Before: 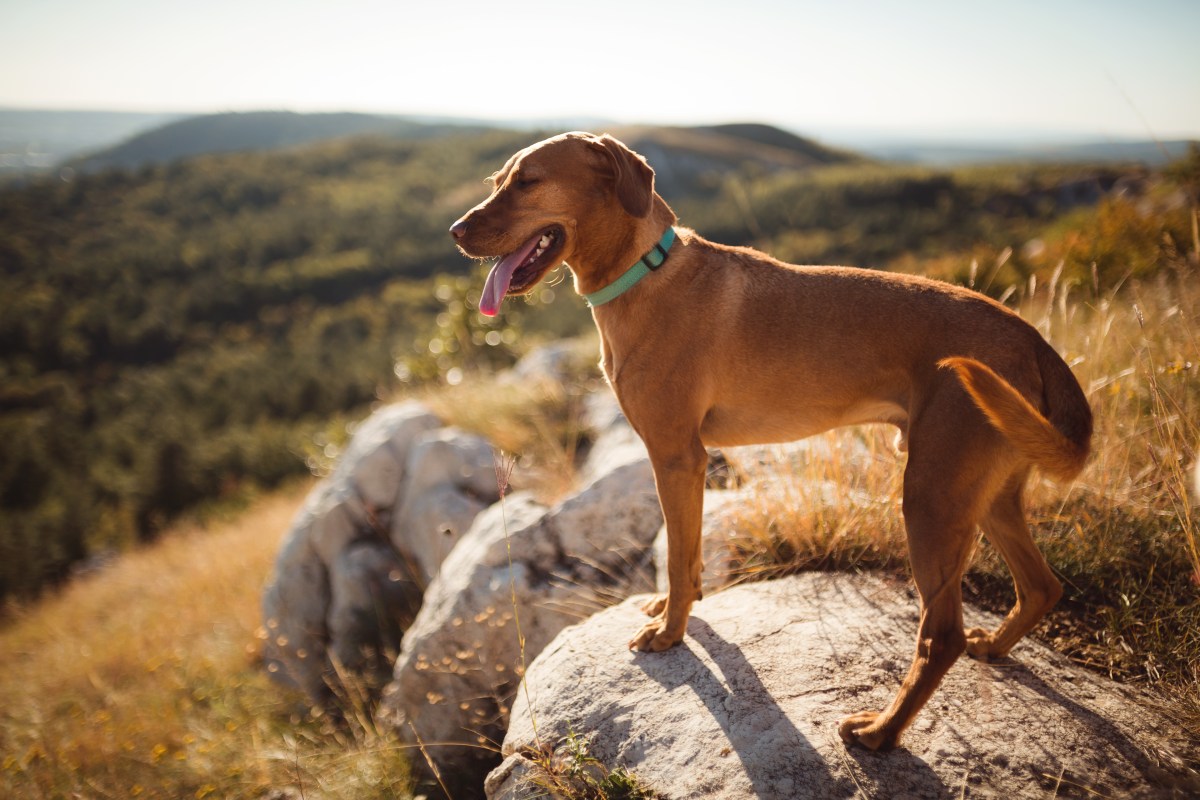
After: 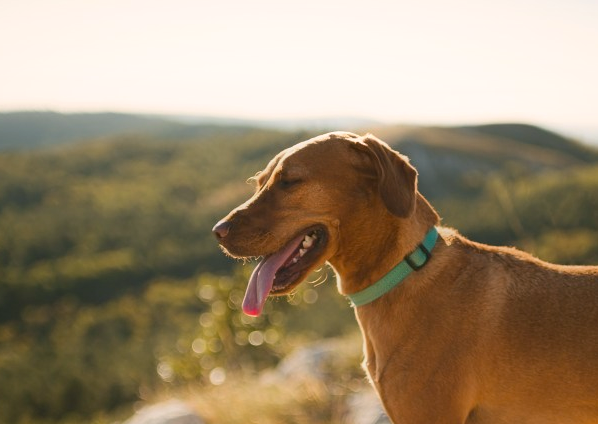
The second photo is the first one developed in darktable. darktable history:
crop: left 19.781%, right 30.333%, bottom 46.977%
contrast equalizer: y [[0.439, 0.44, 0.442, 0.457, 0.493, 0.498], [0.5 ×6], [0.5 ×6], [0 ×6], [0 ×6]]
color correction: highlights a* 4.4, highlights b* 4.98, shadows a* -7.17, shadows b* 5.03
